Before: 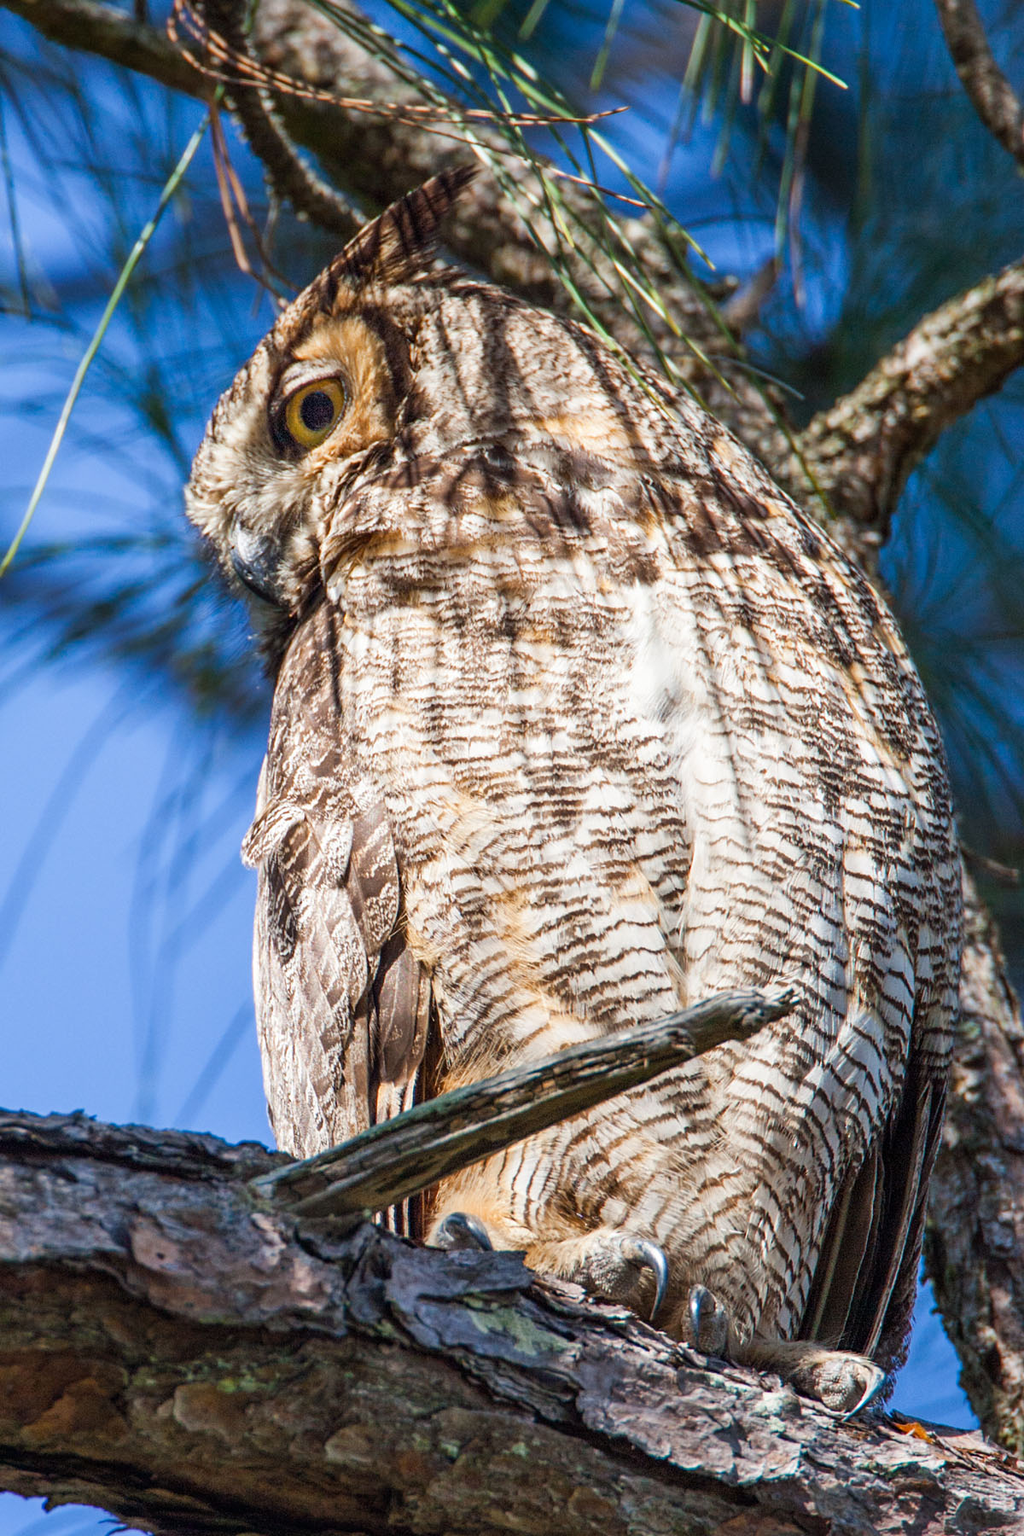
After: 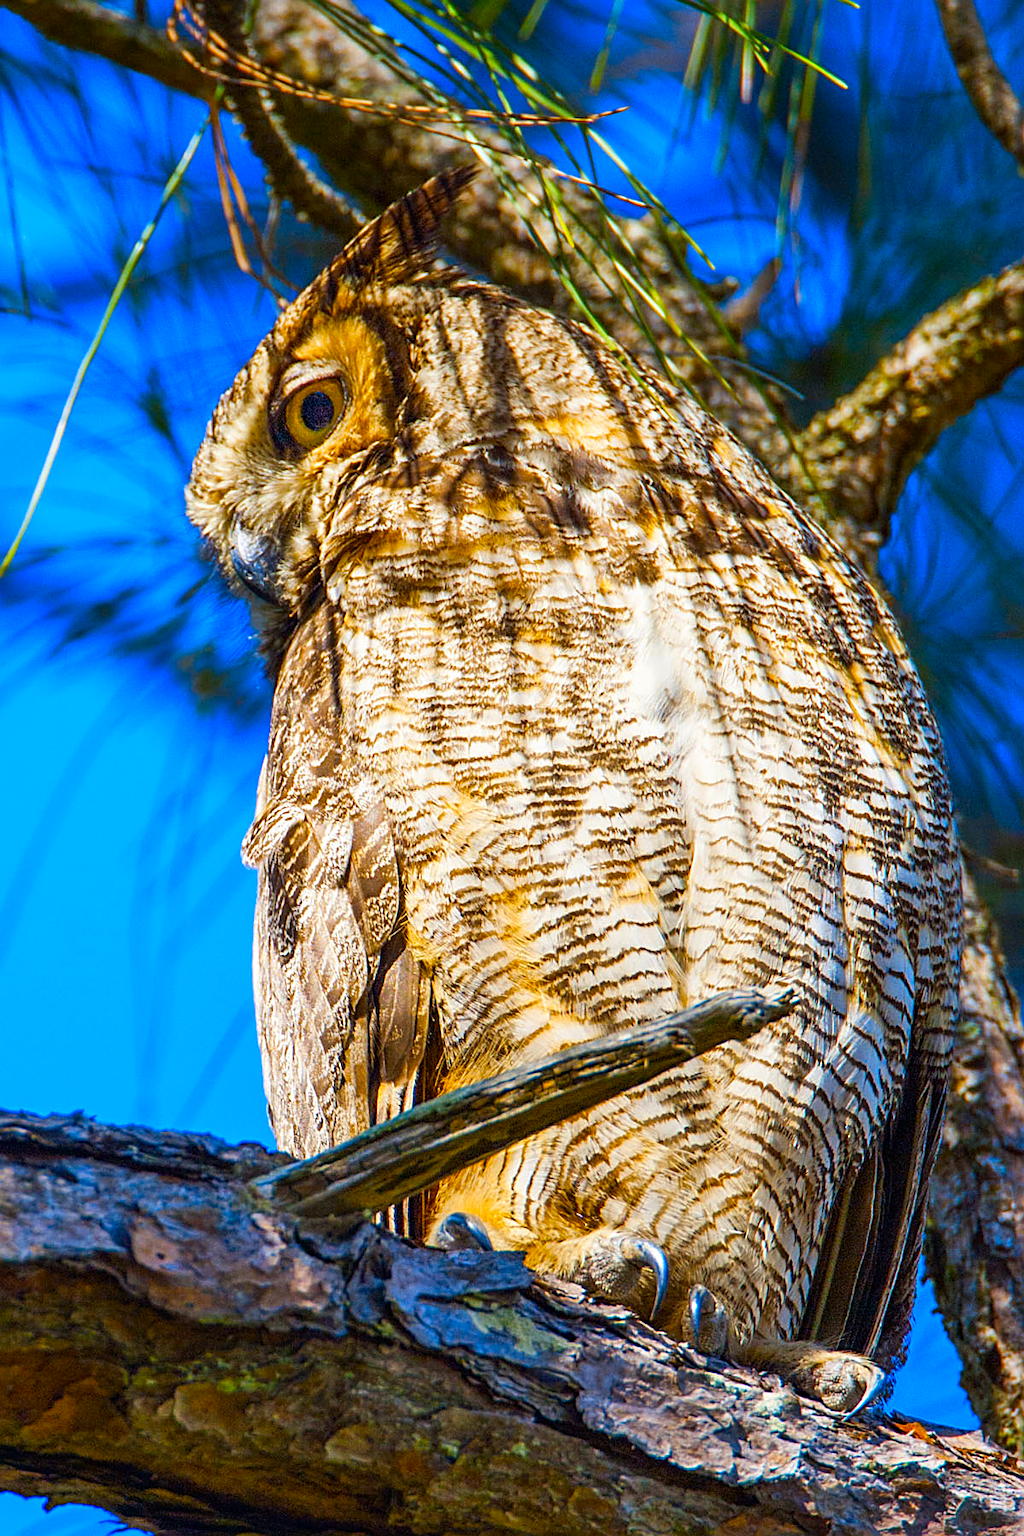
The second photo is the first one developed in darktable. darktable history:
color contrast: green-magenta contrast 1.12, blue-yellow contrast 1.95, unbound 0
color balance rgb: perceptual saturation grading › global saturation 25%, global vibrance 20%
sharpen: on, module defaults
